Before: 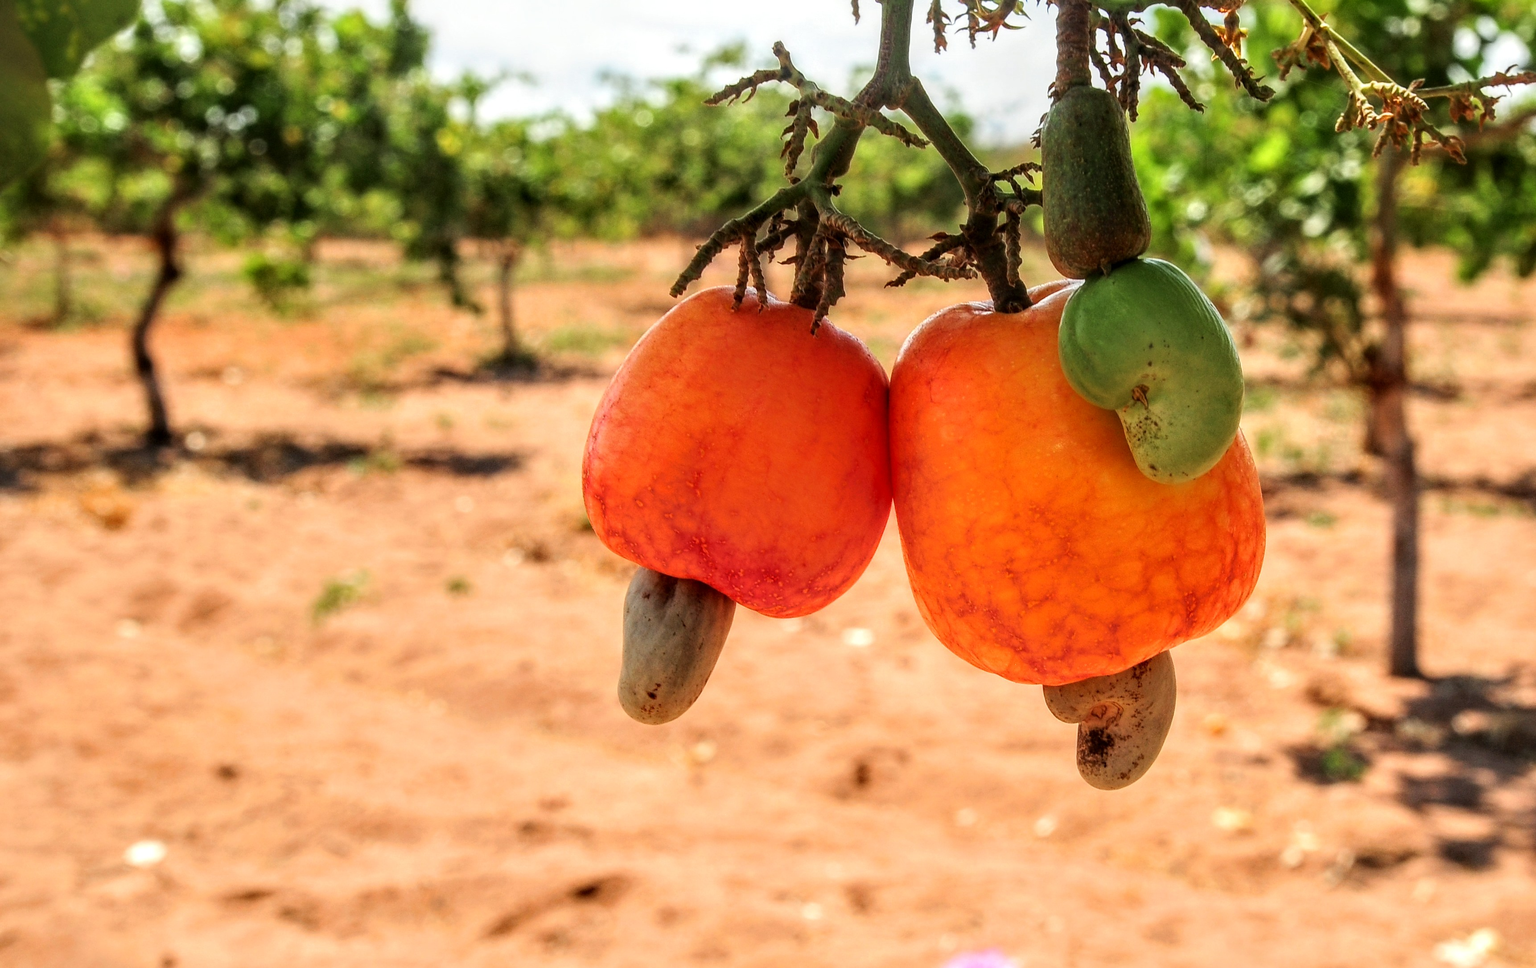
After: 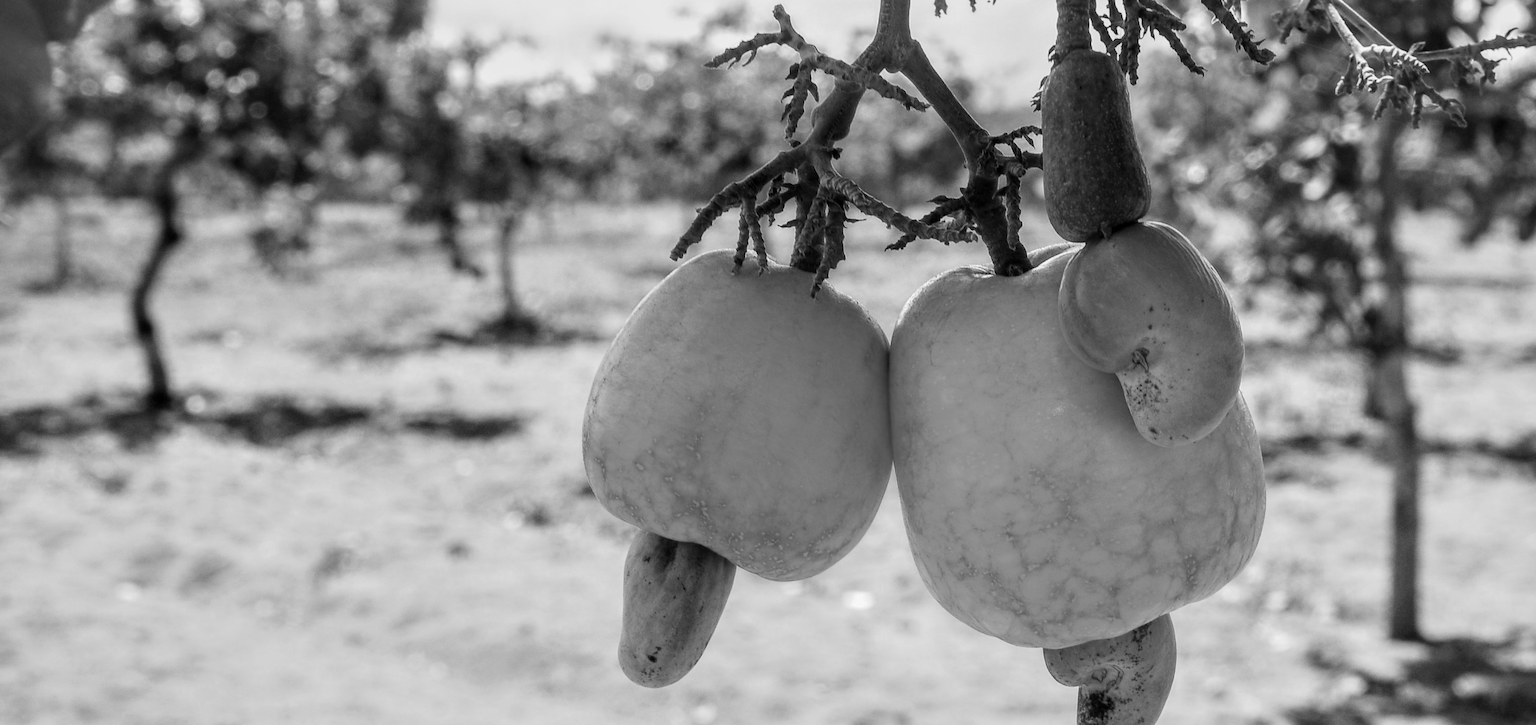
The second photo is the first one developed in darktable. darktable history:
crop: top 3.857%, bottom 21.132%
monochrome: a 26.22, b 42.67, size 0.8
